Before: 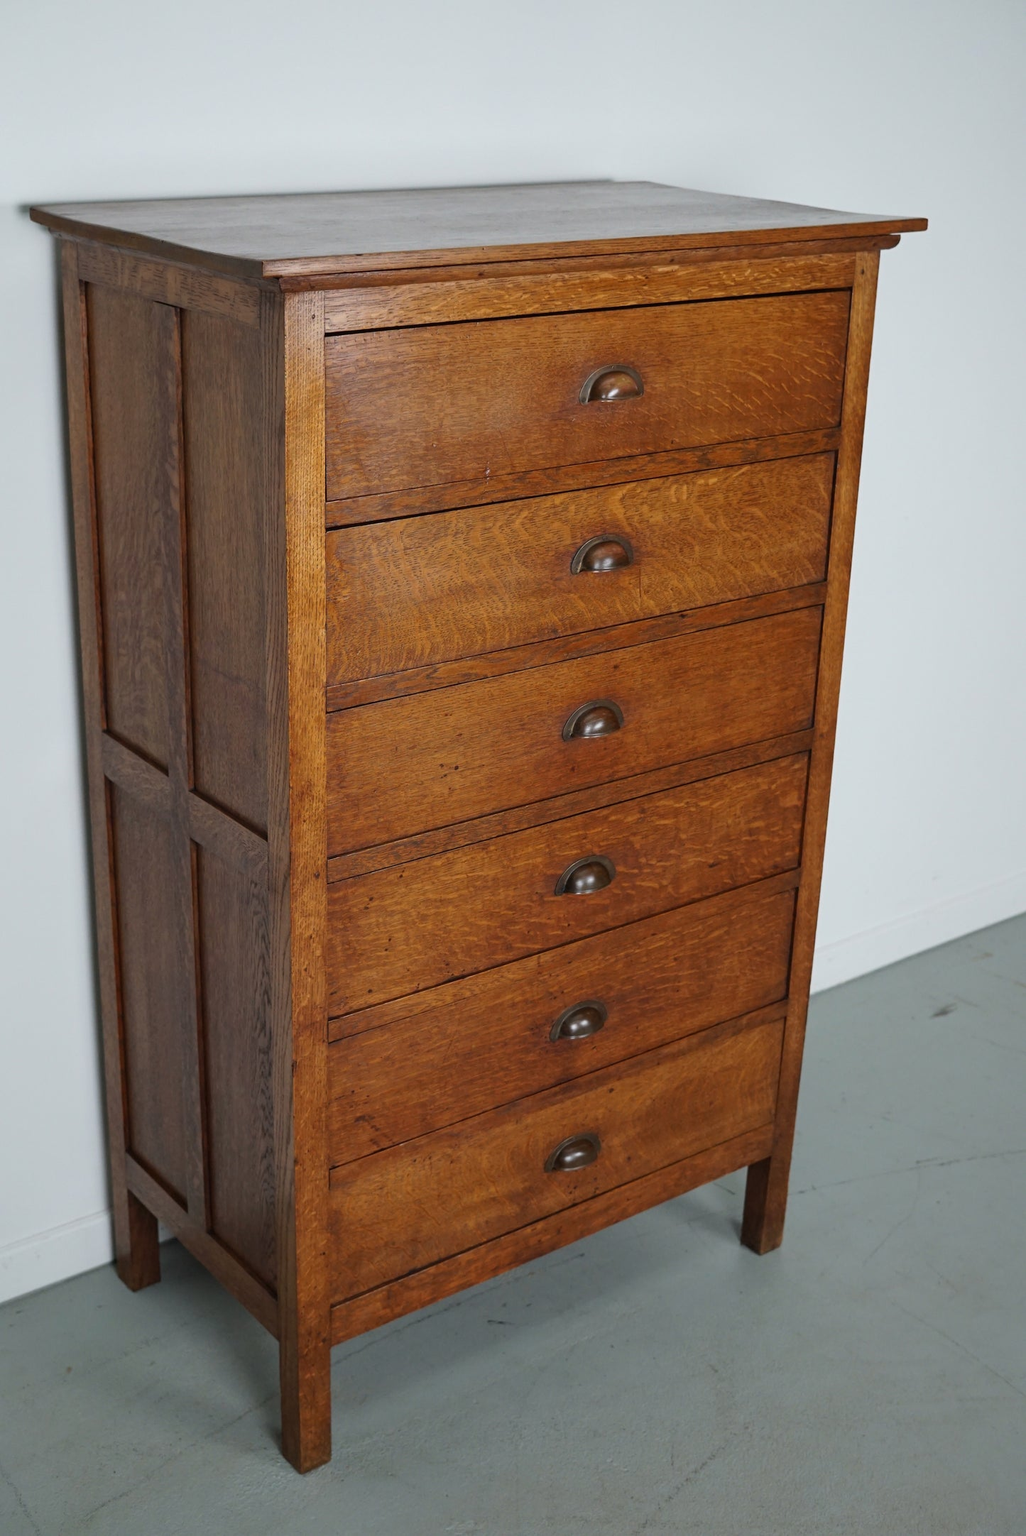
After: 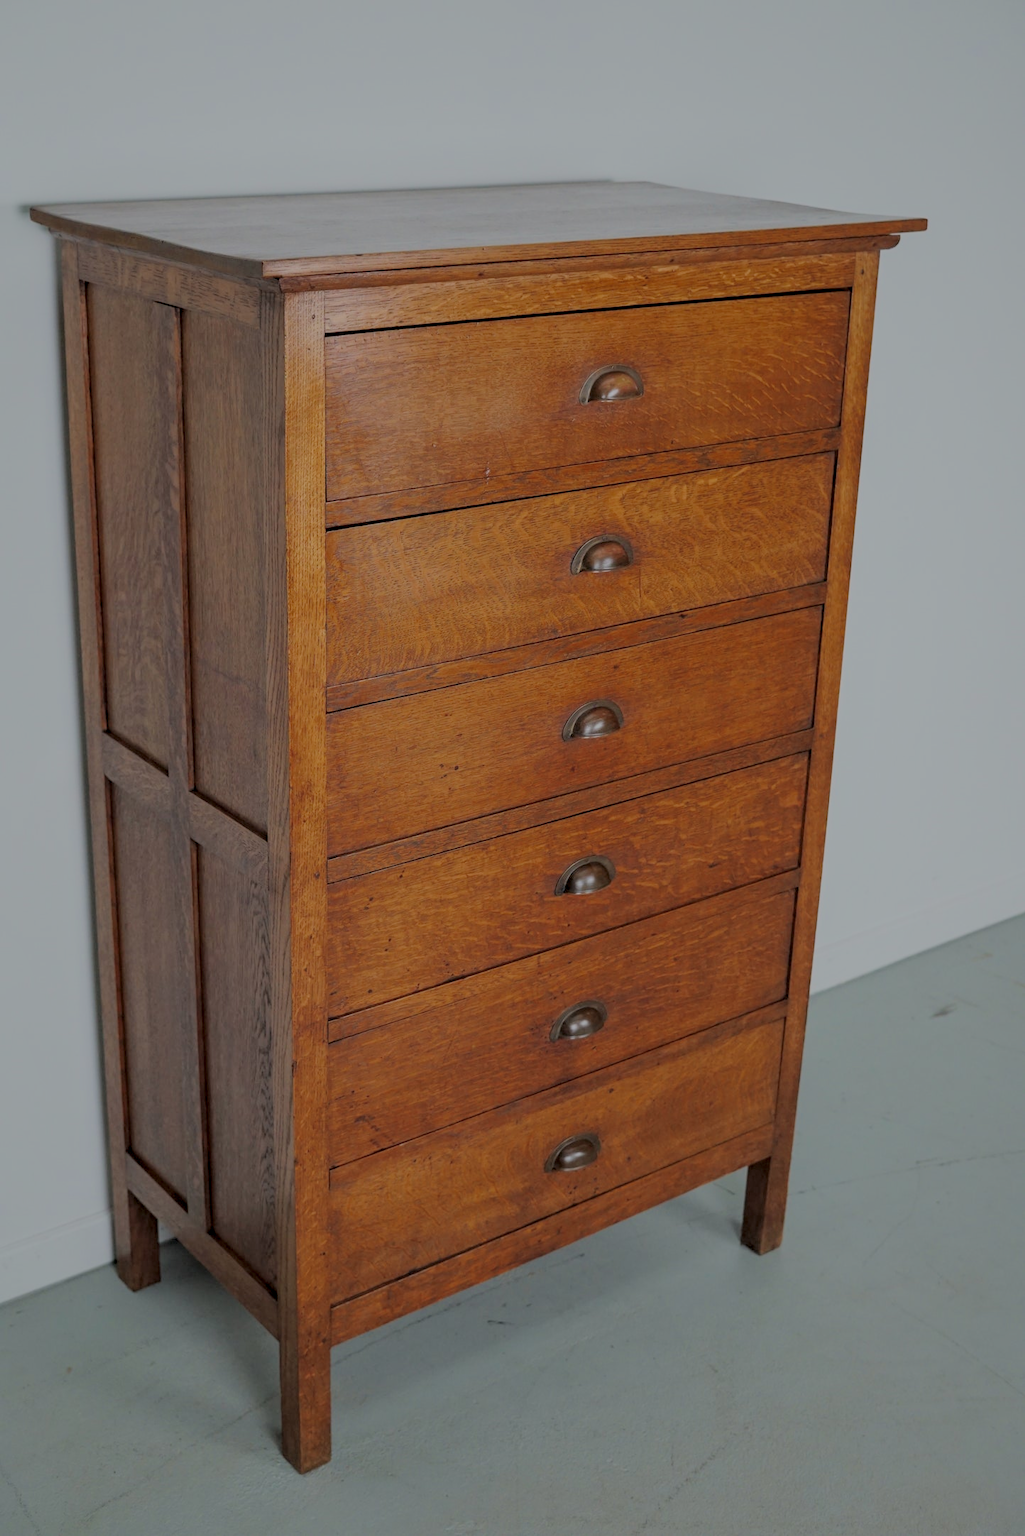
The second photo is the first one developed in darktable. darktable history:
local contrast: on, module defaults
filmic rgb: black relative exposure -8.04 EV, white relative exposure 8 EV, target black luminance 0%, hardness 2.47, latitude 76.47%, contrast 0.572, shadows ↔ highlights balance 0.005%, color science v6 (2022)
